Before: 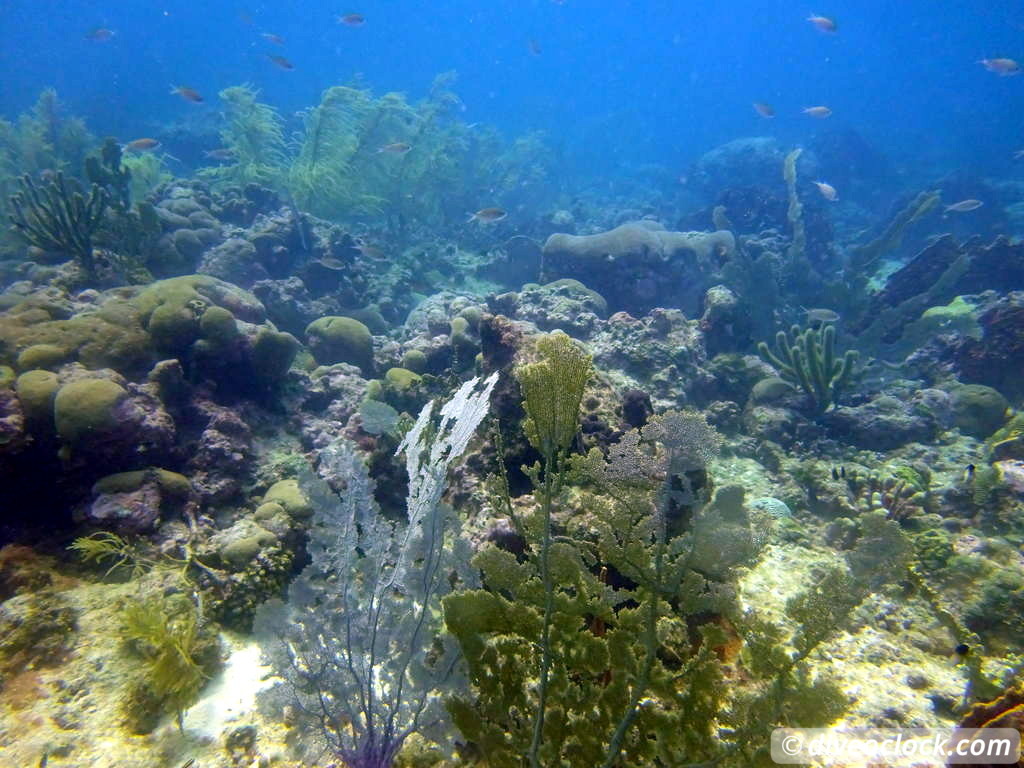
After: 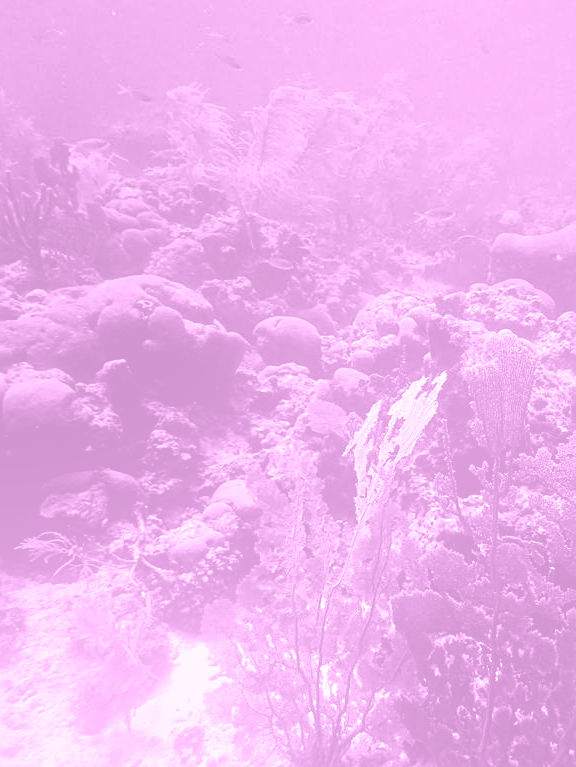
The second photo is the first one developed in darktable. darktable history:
bloom: on, module defaults
sharpen: on, module defaults
colorize: hue 331.2°, saturation 75%, source mix 30.28%, lightness 70.52%, version 1
exposure: exposure 0.131 EV, compensate highlight preservation false
color balance rgb: shadows lift › luminance -21.66%, shadows lift › chroma 6.57%, shadows lift › hue 270°, power › chroma 0.68%, power › hue 60°, highlights gain › luminance 6.08%, highlights gain › chroma 1.33%, highlights gain › hue 90°, global offset › luminance -0.87%, perceptual saturation grading › global saturation 26.86%, perceptual saturation grading › highlights -28.39%, perceptual saturation grading › mid-tones 15.22%, perceptual saturation grading › shadows 33.98%, perceptual brilliance grading › highlights 10%, perceptual brilliance grading › mid-tones 5%
contrast brightness saturation: contrast 0.1, brightness -0.26, saturation 0.14
crop: left 5.114%, right 38.589%
